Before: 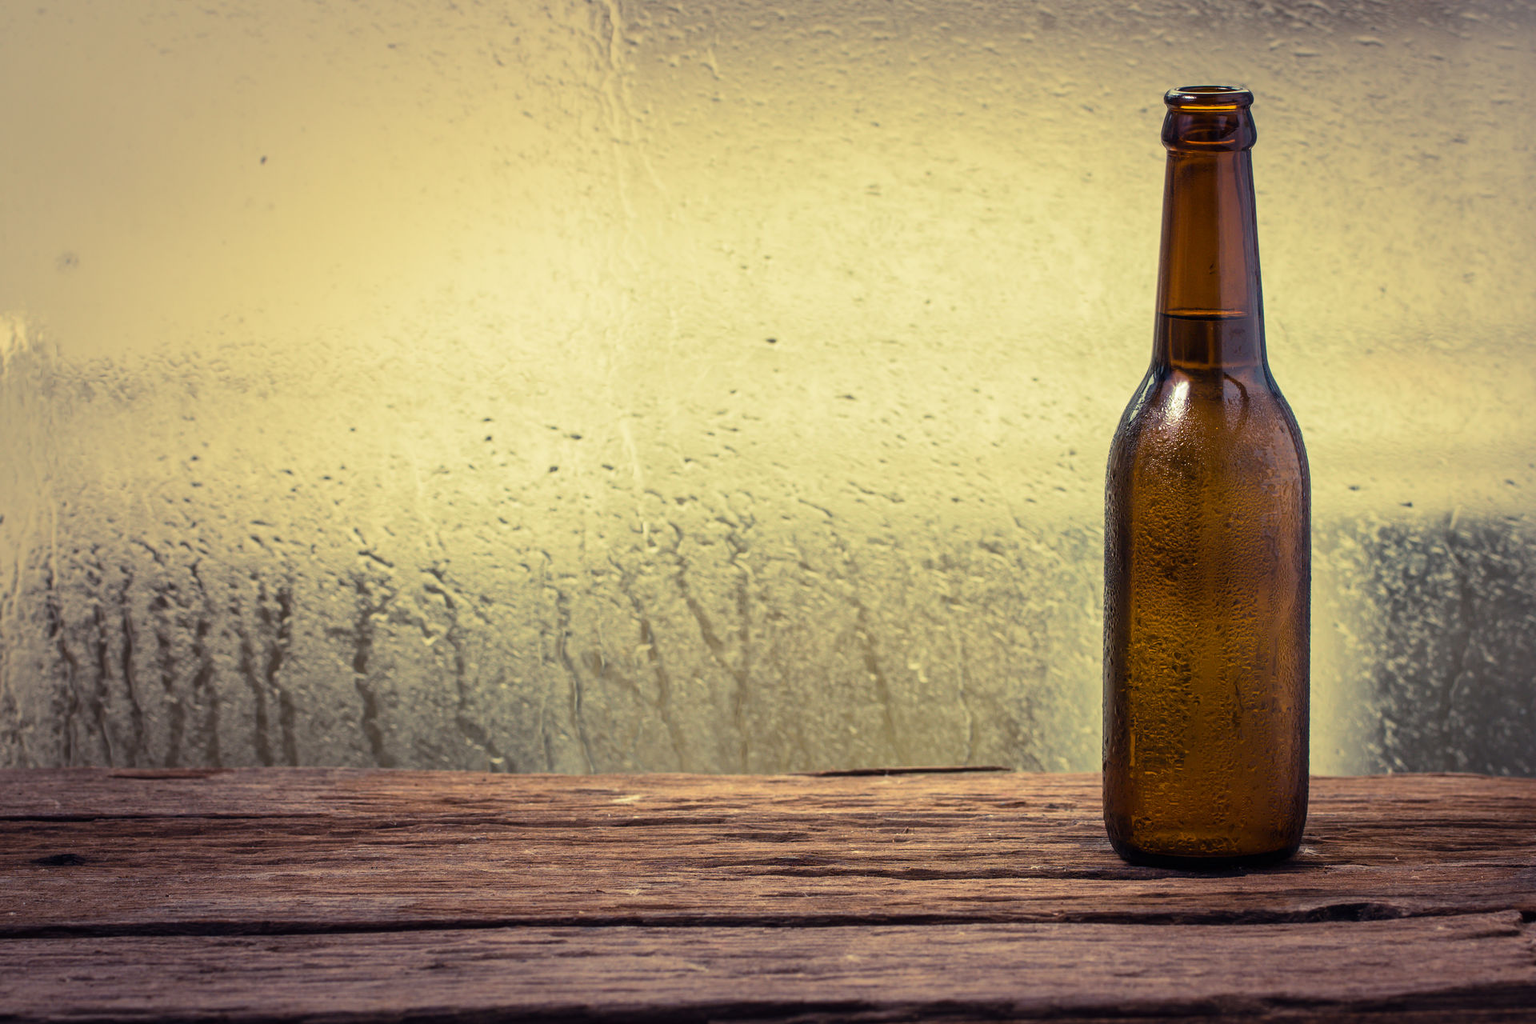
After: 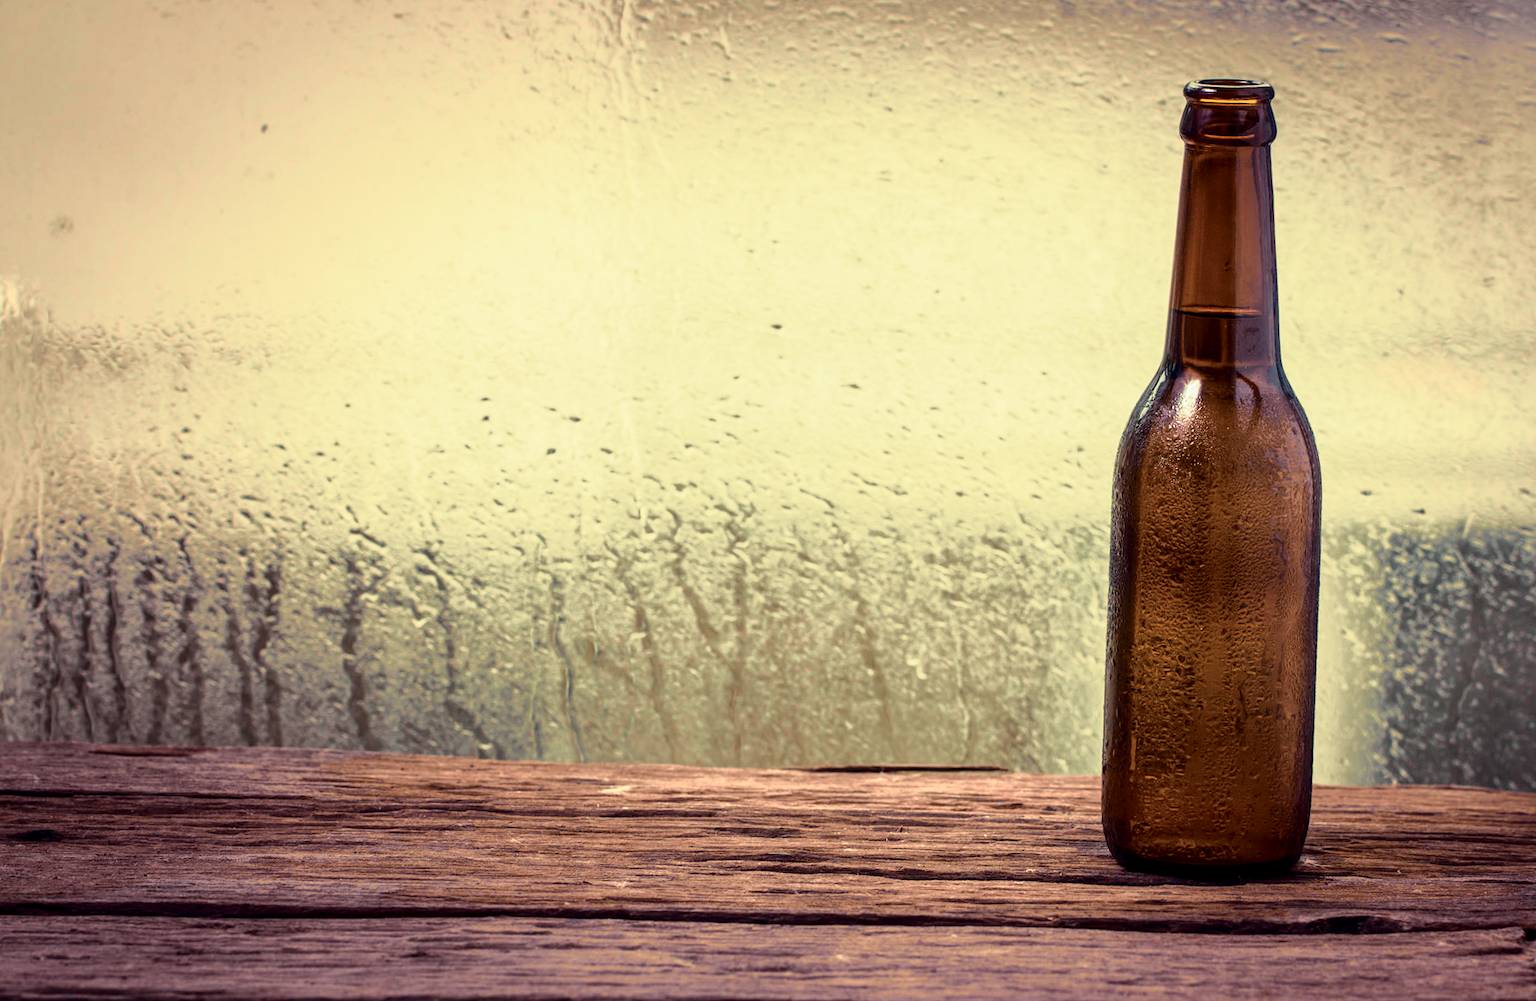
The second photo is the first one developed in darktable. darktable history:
rotate and perspective: rotation 1.57°, crop left 0.018, crop right 0.982, crop top 0.039, crop bottom 0.961
tone curve: curves: ch0 [(0, 0) (0.105, 0.068) (0.195, 0.162) (0.283, 0.283) (0.384, 0.404) (0.485, 0.531) (0.638, 0.681) (0.795, 0.879) (1, 0.977)]; ch1 [(0, 0) (0.161, 0.092) (0.35, 0.33) (0.379, 0.401) (0.456, 0.469) (0.504, 0.501) (0.512, 0.523) (0.58, 0.597) (0.635, 0.646) (1, 1)]; ch2 [(0, 0) (0.371, 0.362) (0.437, 0.437) (0.5, 0.5) (0.53, 0.523) (0.56, 0.58) (0.622, 0.606) (1, 1)], color space Lab, independent channels, preserve colors none
local contrast: highlights 100%, shadows 100%, detail 120%, midtone range 0.2
